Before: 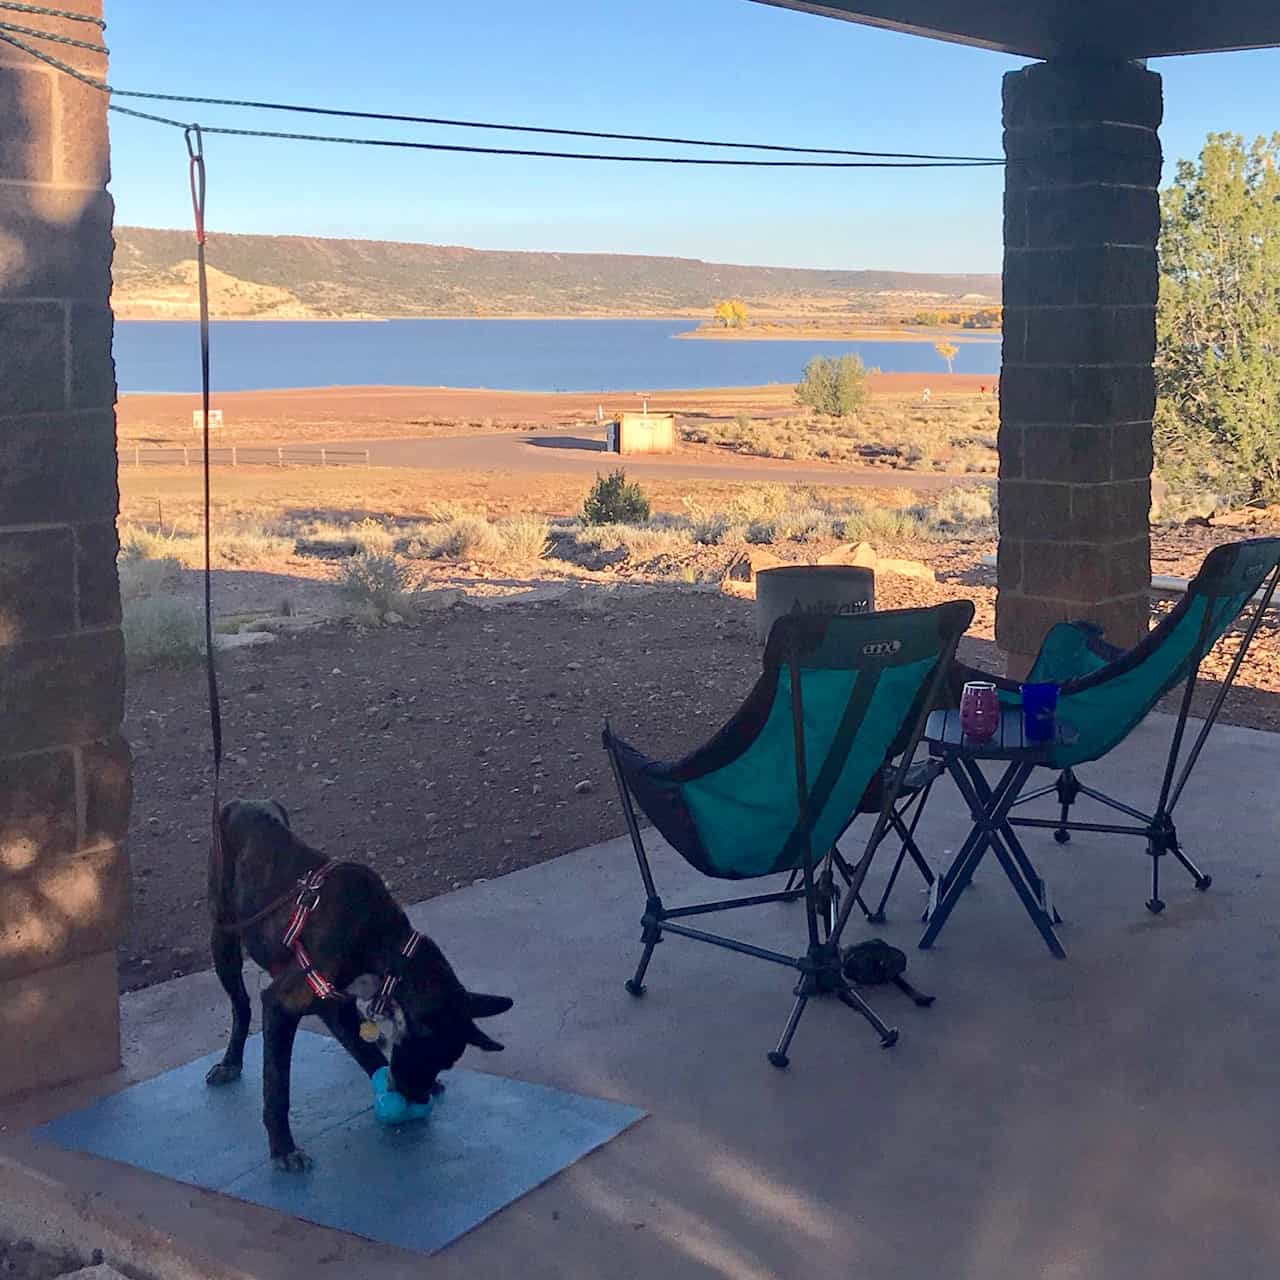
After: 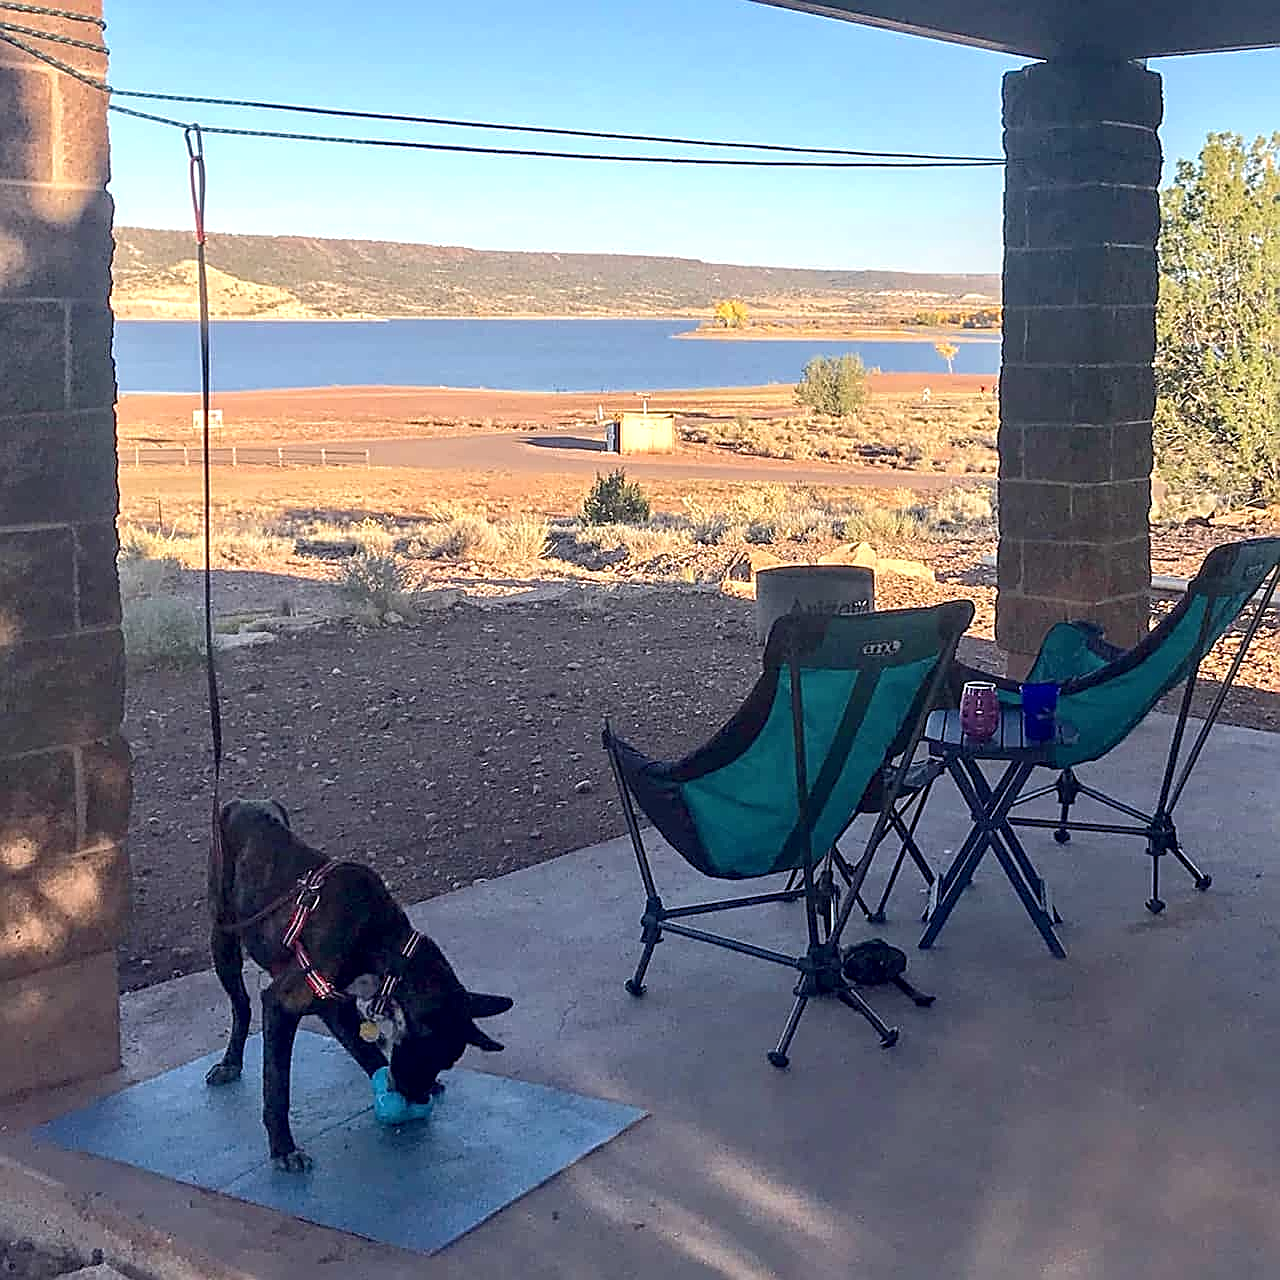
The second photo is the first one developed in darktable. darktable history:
sharpen: amount 0.908
exposure: exposure 0.299 EV, compensate highlight preservation false
local contrast: on, module defaults
